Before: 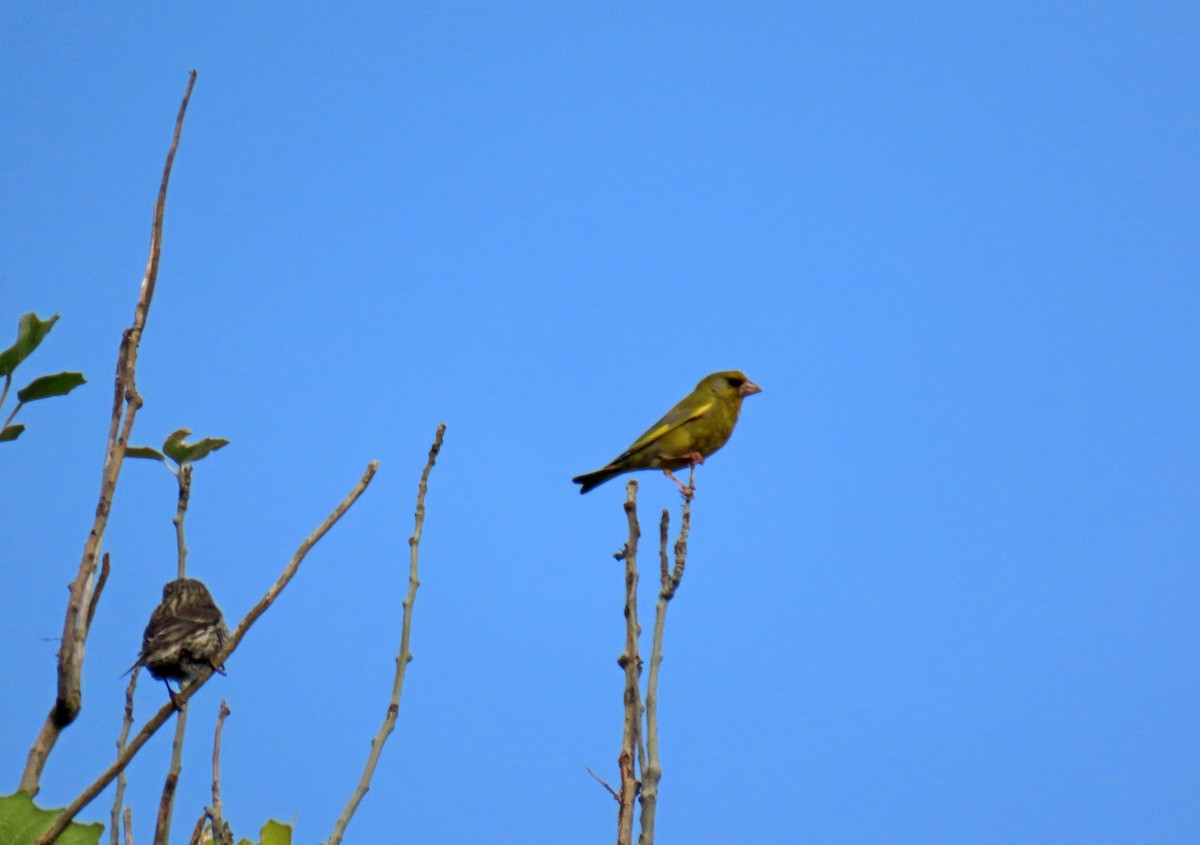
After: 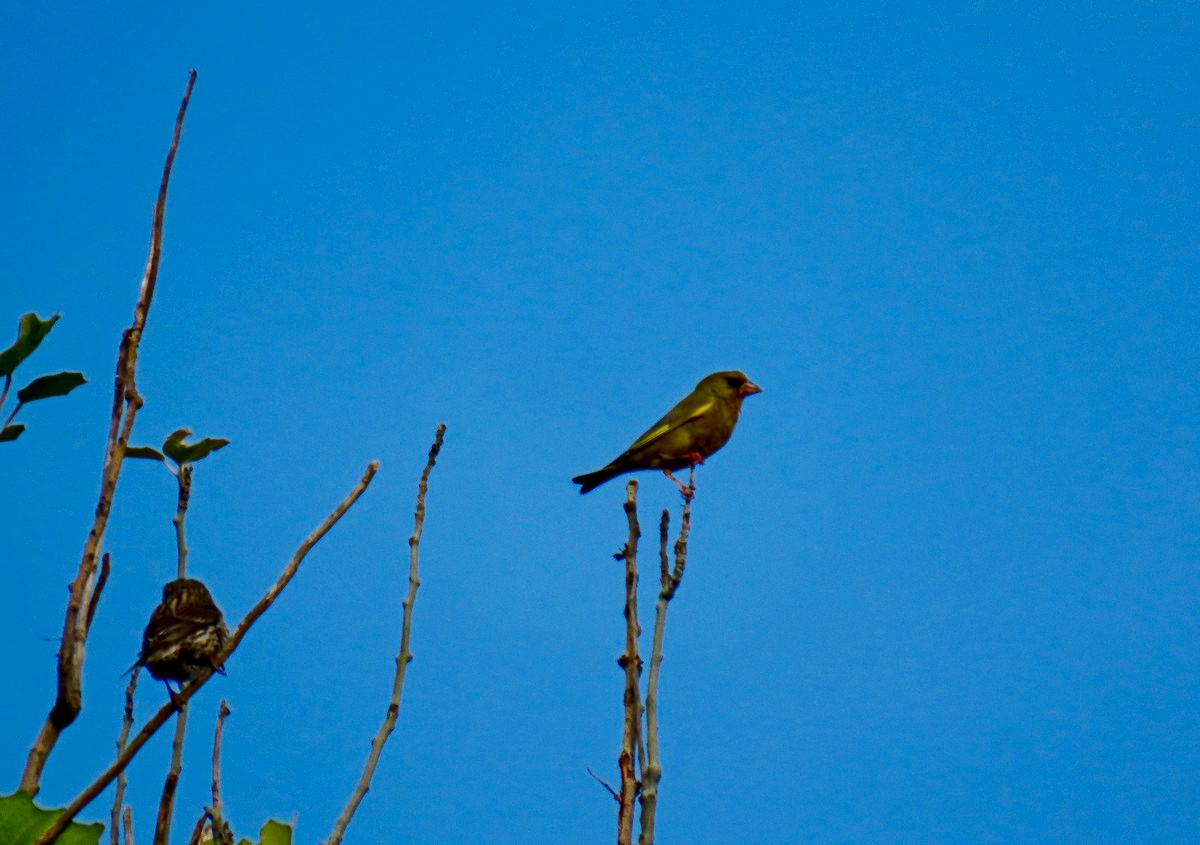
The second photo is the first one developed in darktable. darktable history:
filmic rgb: black relative exposure -16 EV, white relative exposure 5.31 EV, hardness 5.9, contrast 1.25, preserve chrominance no, color science v5 (2021)
contrast brightness saturation: brightness -0.25, saturation 0.2
